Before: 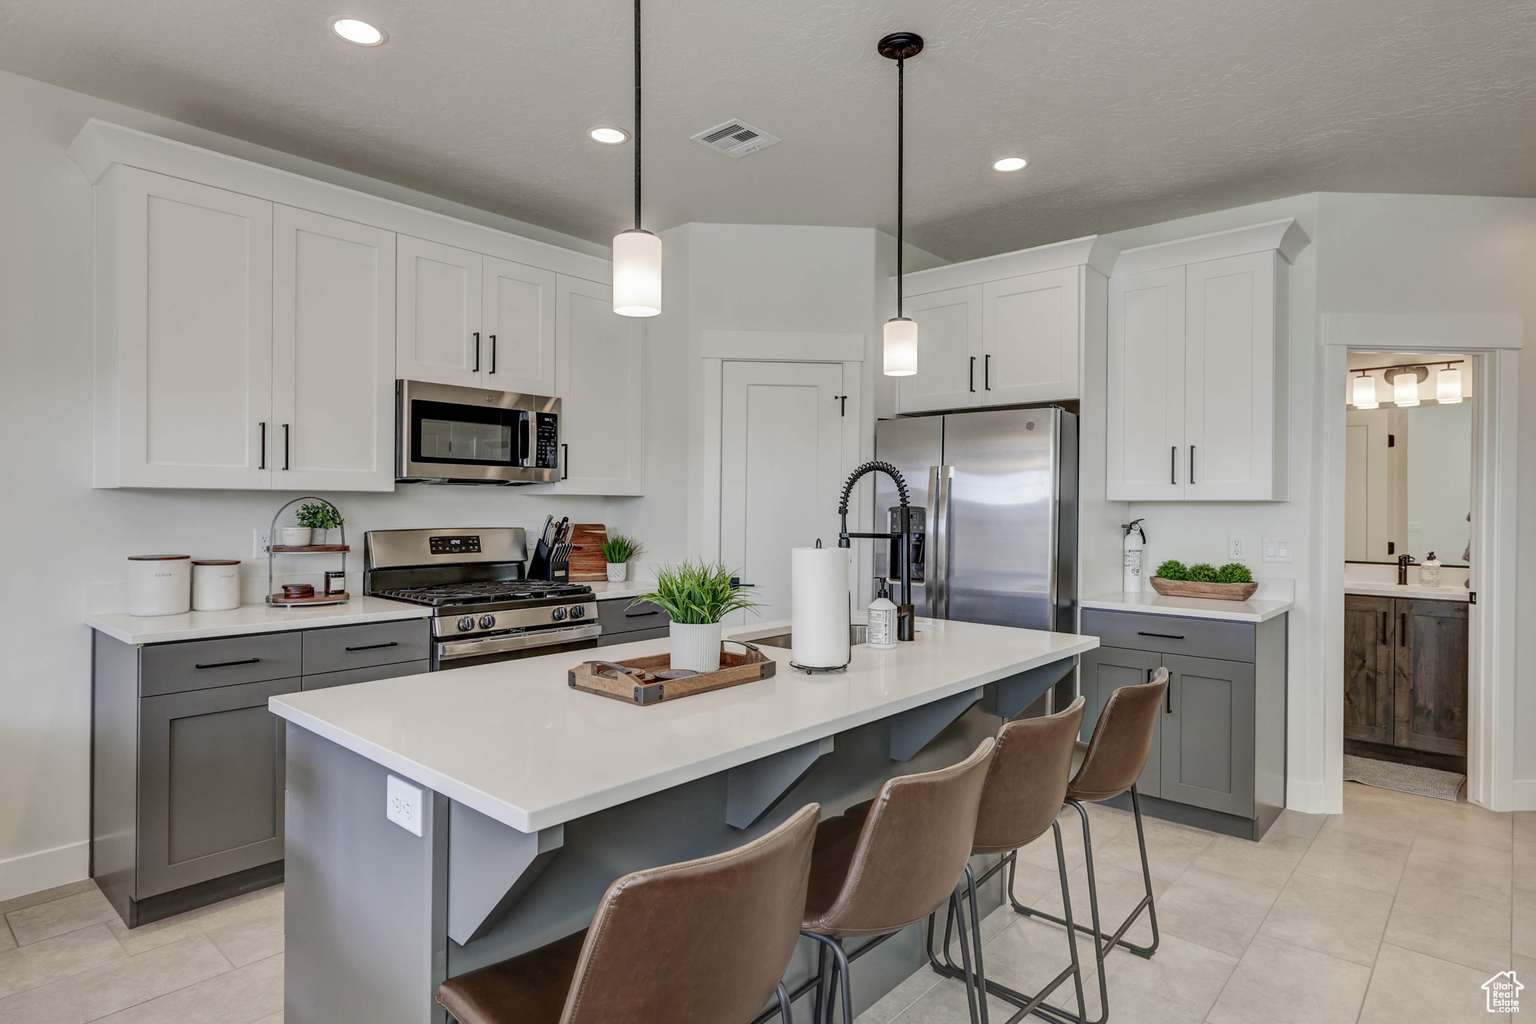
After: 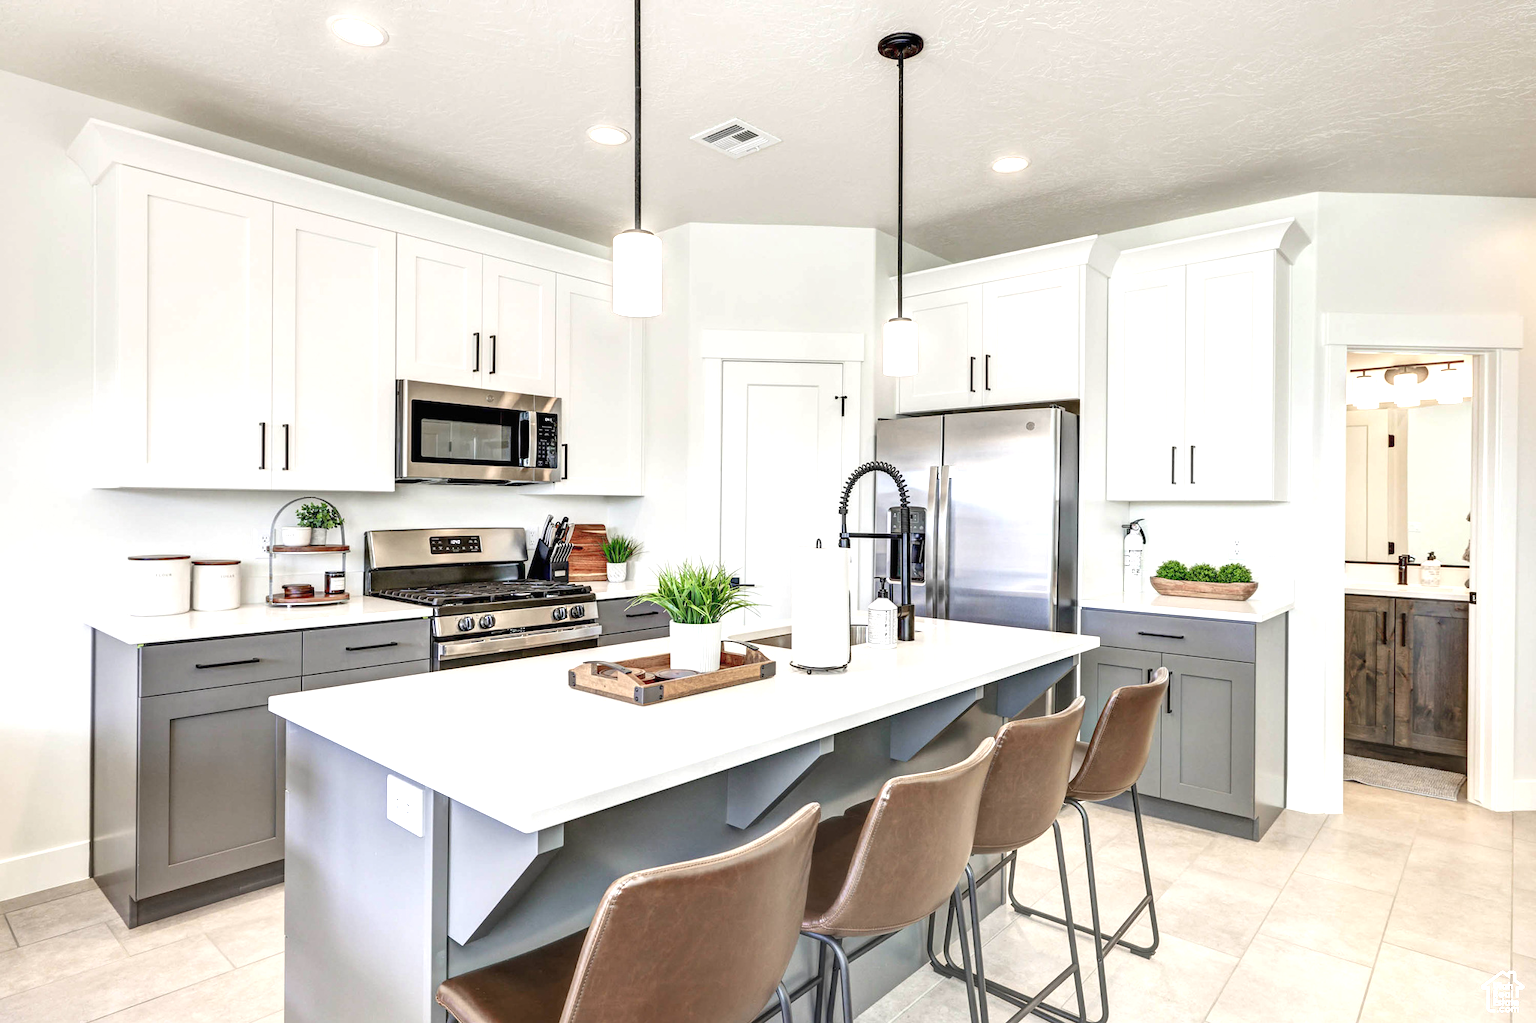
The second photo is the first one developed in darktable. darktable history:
exposure: black level correction 0, exposure 1.2 EV, compensate highlight preservation false
tone equalizer: on, module defaults
